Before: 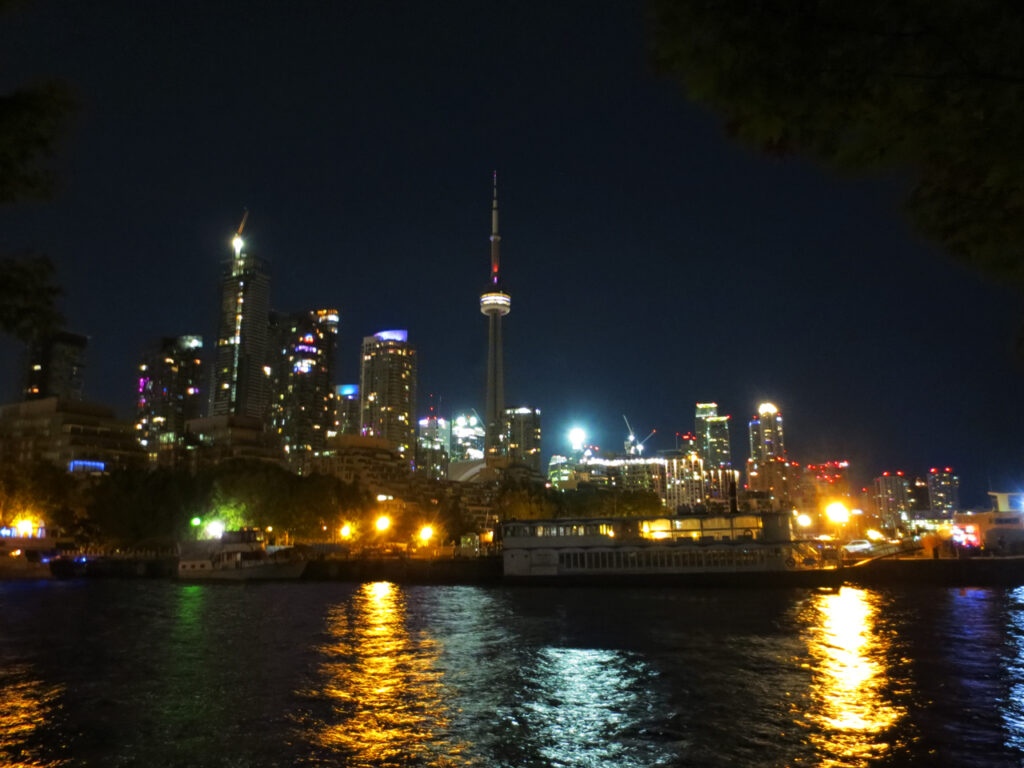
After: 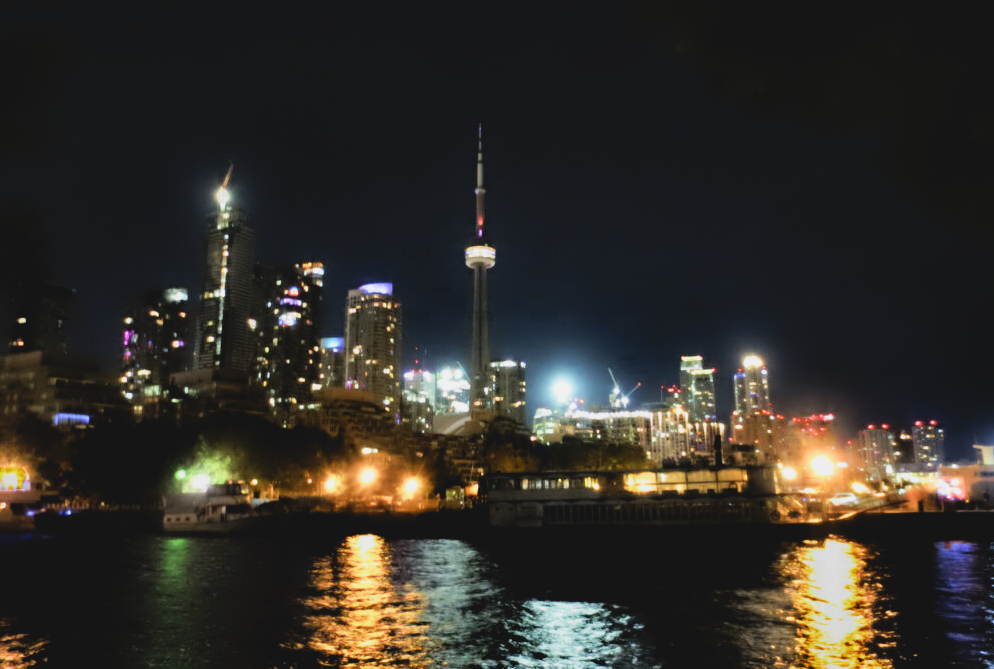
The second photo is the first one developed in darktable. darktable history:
contrast equalizer: y [[0.783, 0.666, 0.575, 0.77, 0.556, 0.501], [0.5 ×6], [0.5 ×6], [0, 0.02, 0.272, 0.399, 0.062, 0], [0 ×6]]
filmic rgb: black relative exposure -7.65 EV, white relative exposure 4.56 EV, hardness 3.61
crop: left 1.507%, top 6.147%, right 1.379%, bottom 6.637%
contrast brightness saturation: contrast -0.1, brightness 0.05, saturation 0.08
